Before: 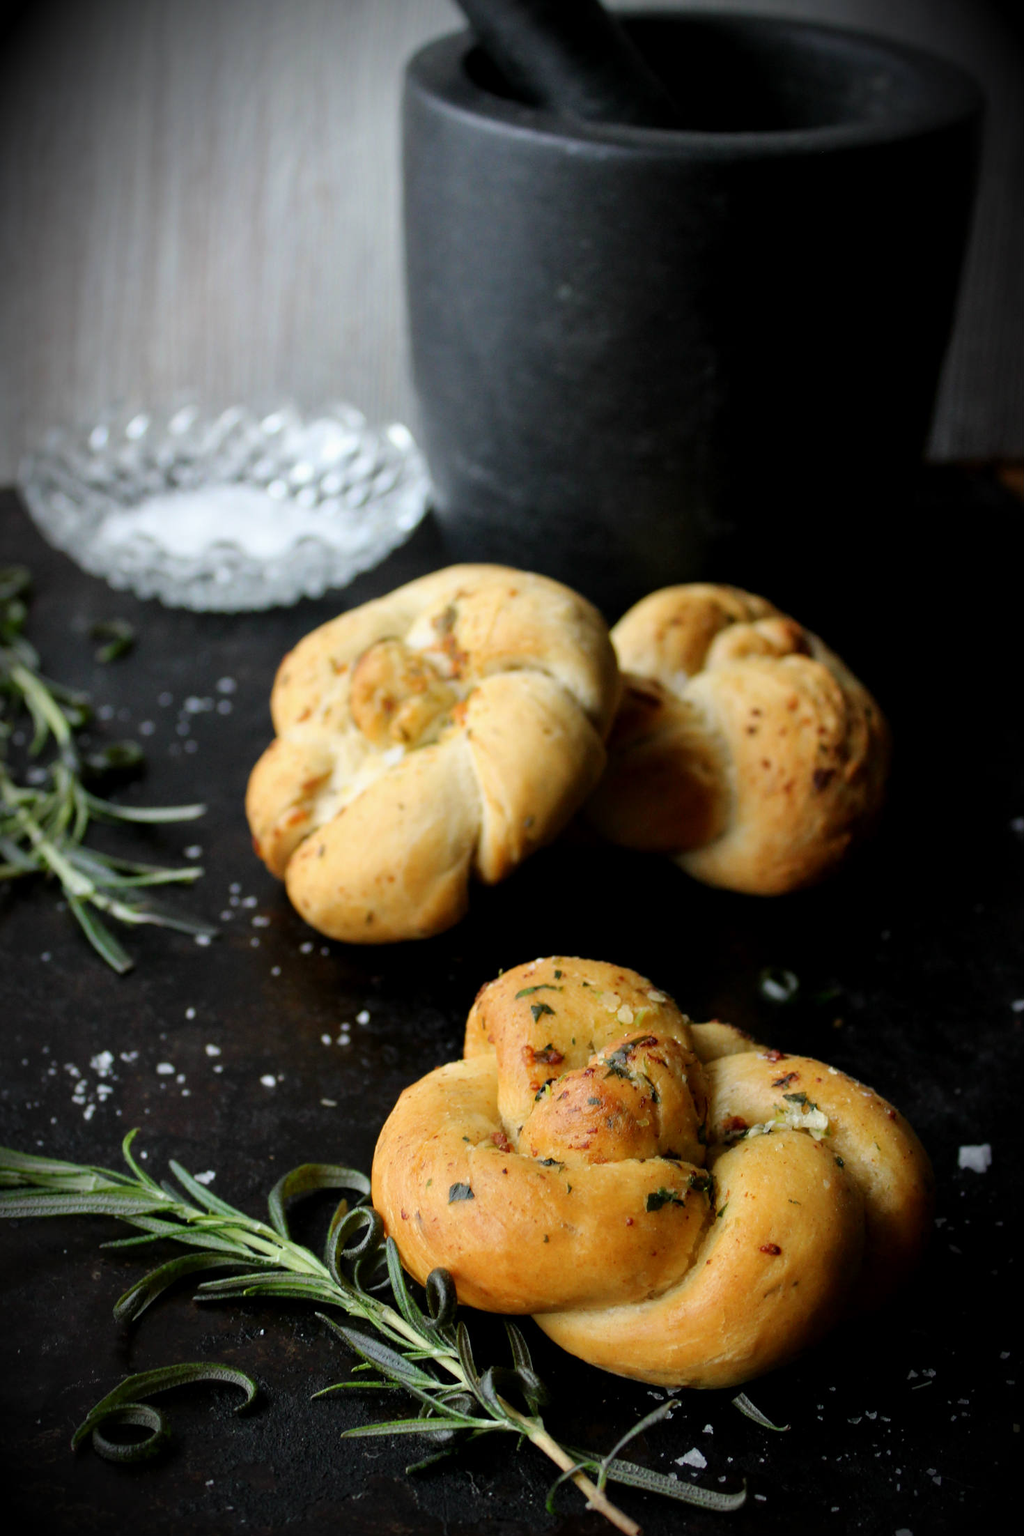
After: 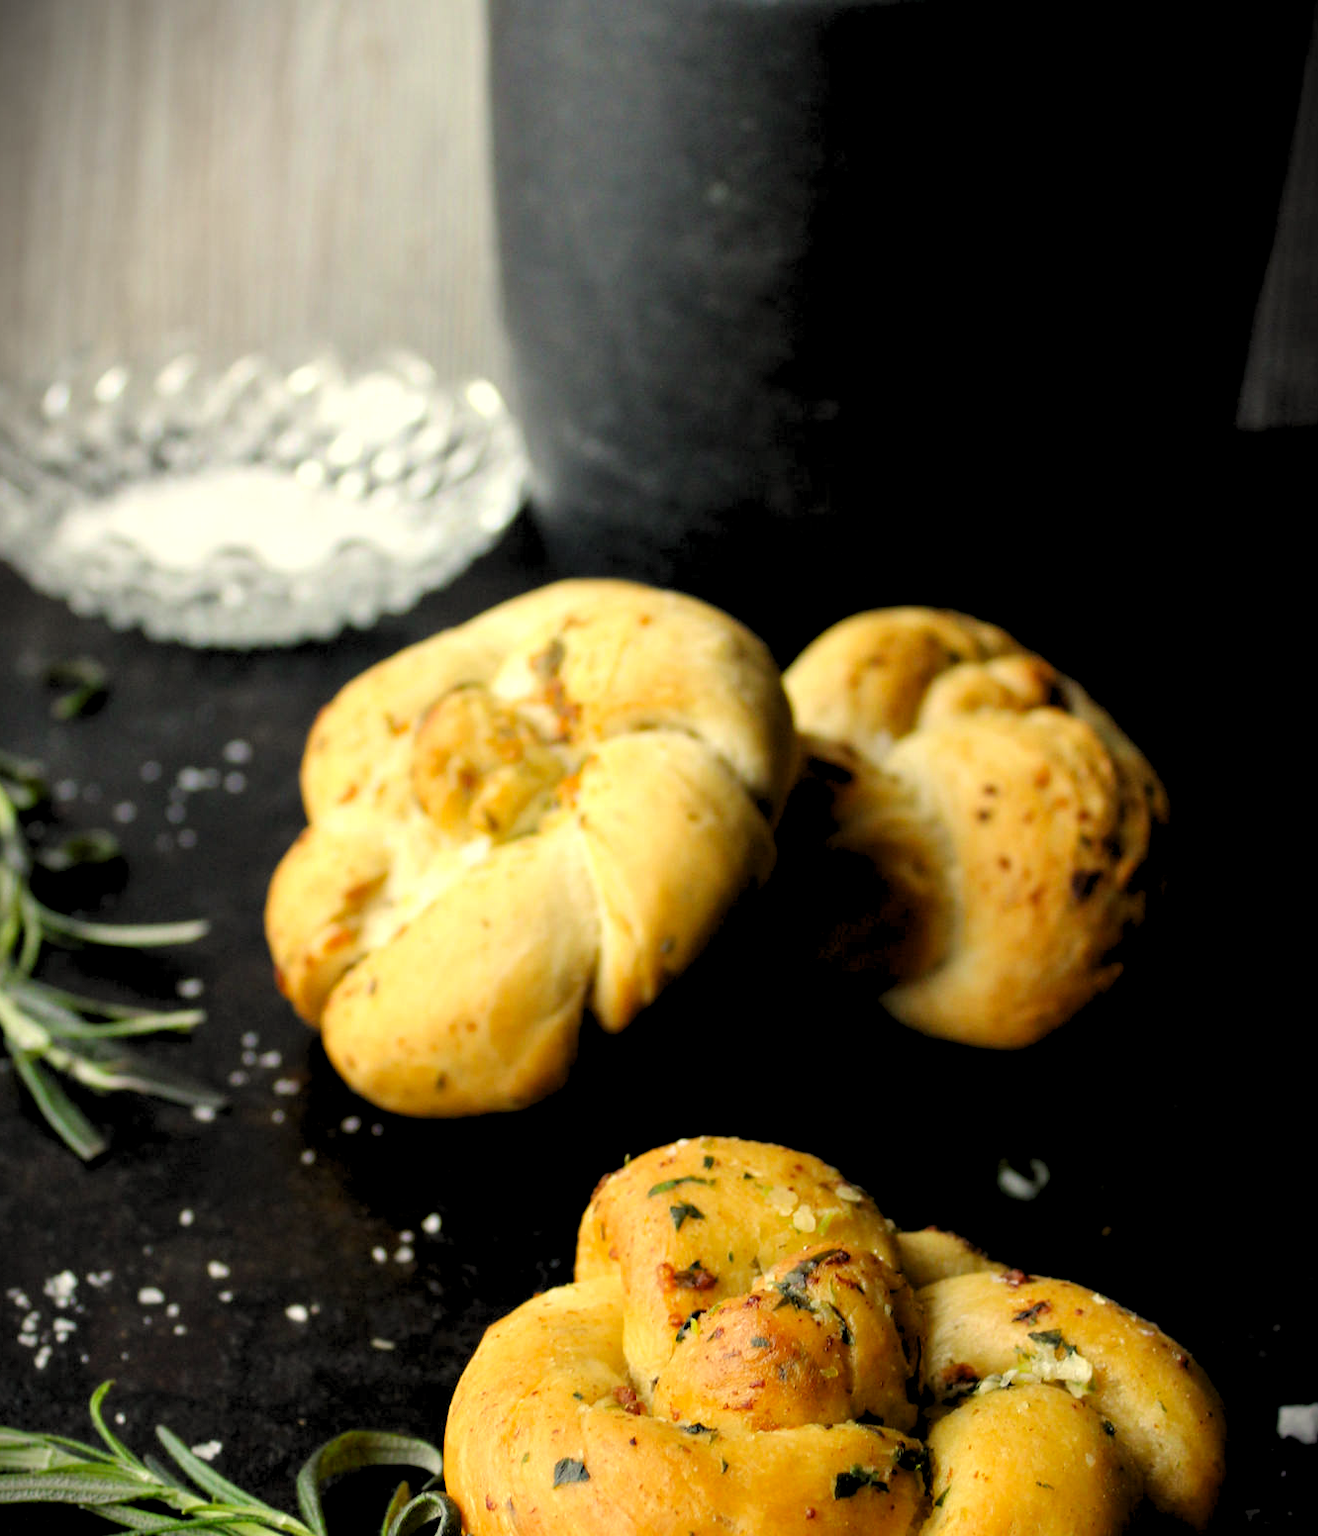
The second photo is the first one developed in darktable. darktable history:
color correction: highlights a* 1.32, highlights b* 17.96
crop: left 5.789%, top 10.195%, right 3.531%, bottom 19.362%
levels: levels [0.073, 0.497, 0.972]
exposure: exposure 0.201 EV, compensate exposure bias true, compensate highlight preservation false
